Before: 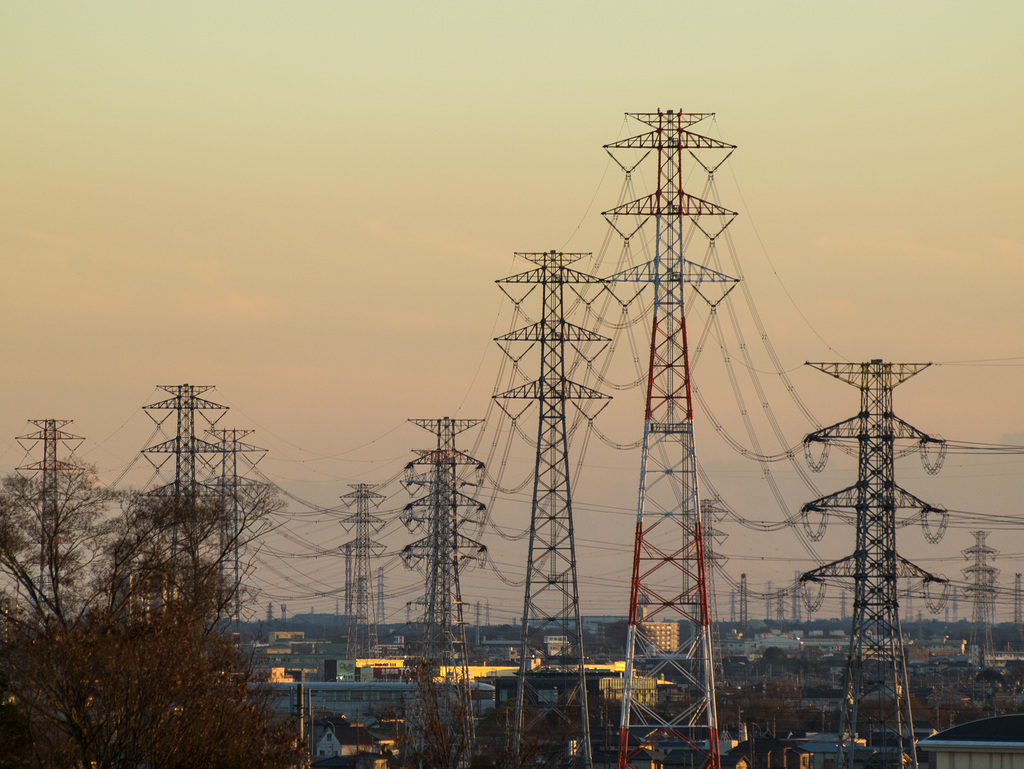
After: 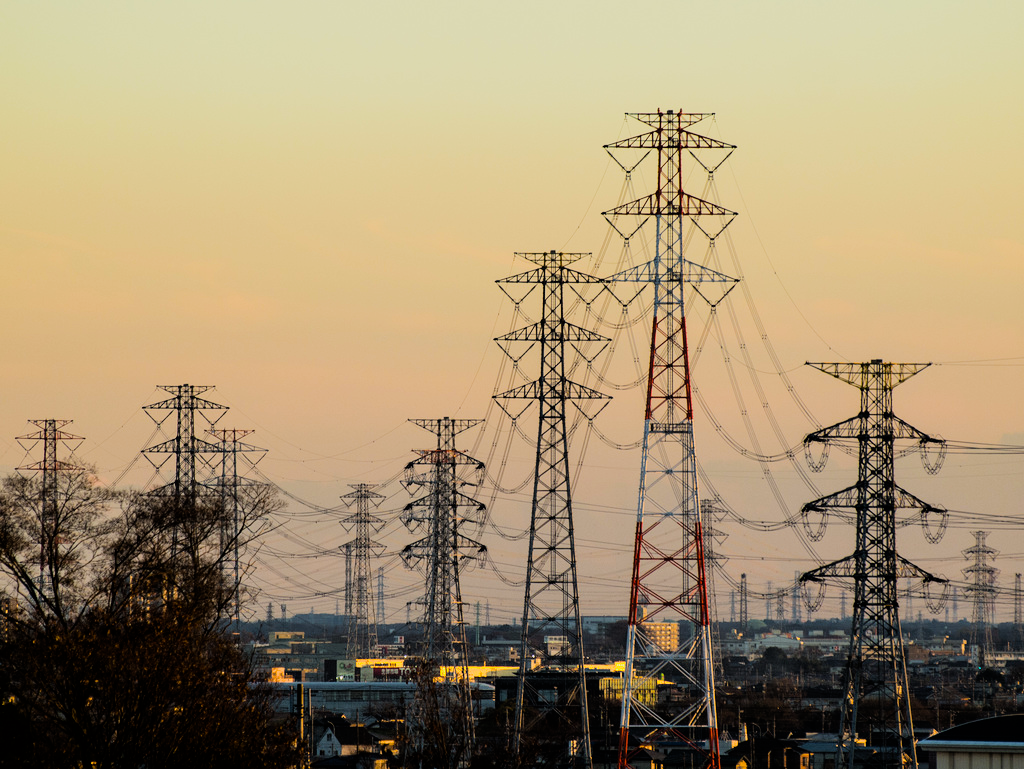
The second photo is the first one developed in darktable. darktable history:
filmic rgb: black relative exposure -5.05 EV, white relative exposure 3.95 EV, threshold 3.02 EV, hardness 2.9, contrast 1.3, highlights saturation mix -30.13%, enable highlight reconstruction true
exposure: exposure 0.3 EV, compensate highlight preservation false
color balance rgb: perceptual saturation grading › global saturation 31.023%
